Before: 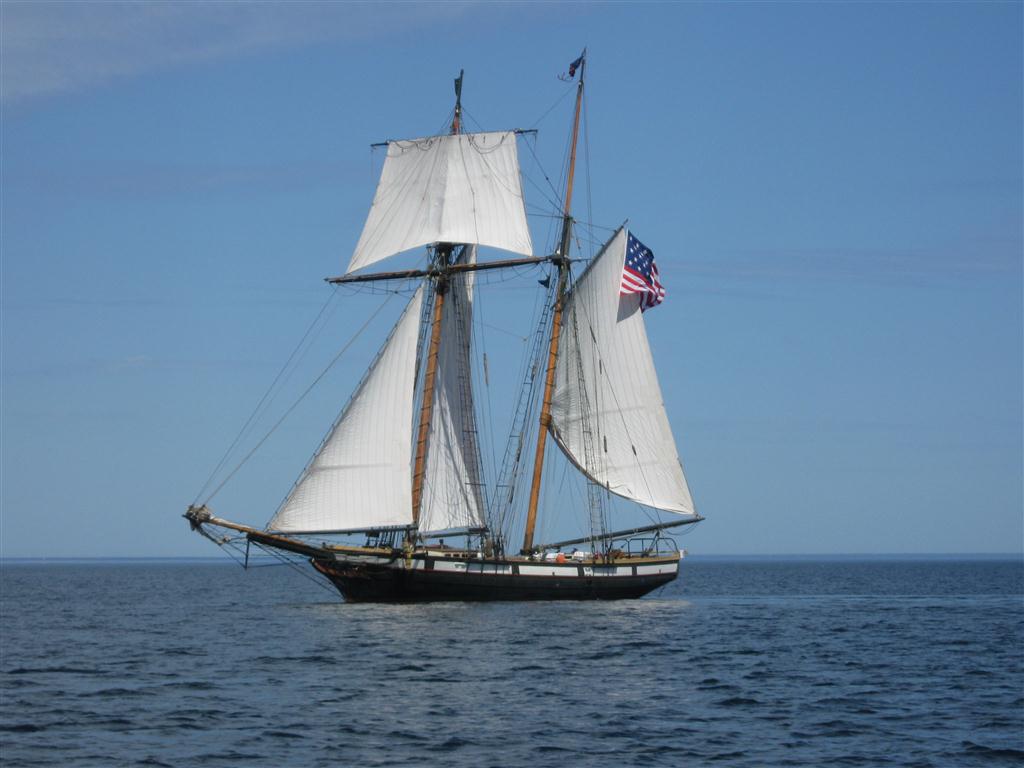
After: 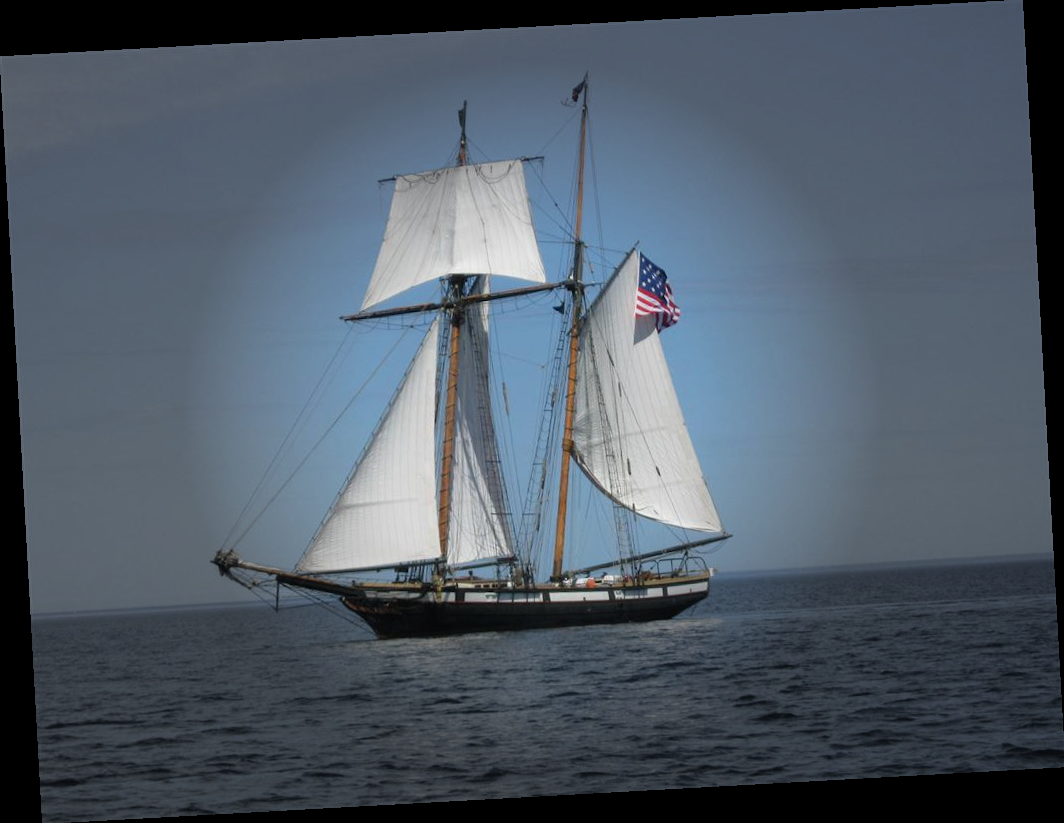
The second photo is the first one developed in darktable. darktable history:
rotate and perspective: rotation -3.18°, automatic cropping off
vignetting: fall-off start 31.28%, fall-off radius 34.64%, brightness -0.575
